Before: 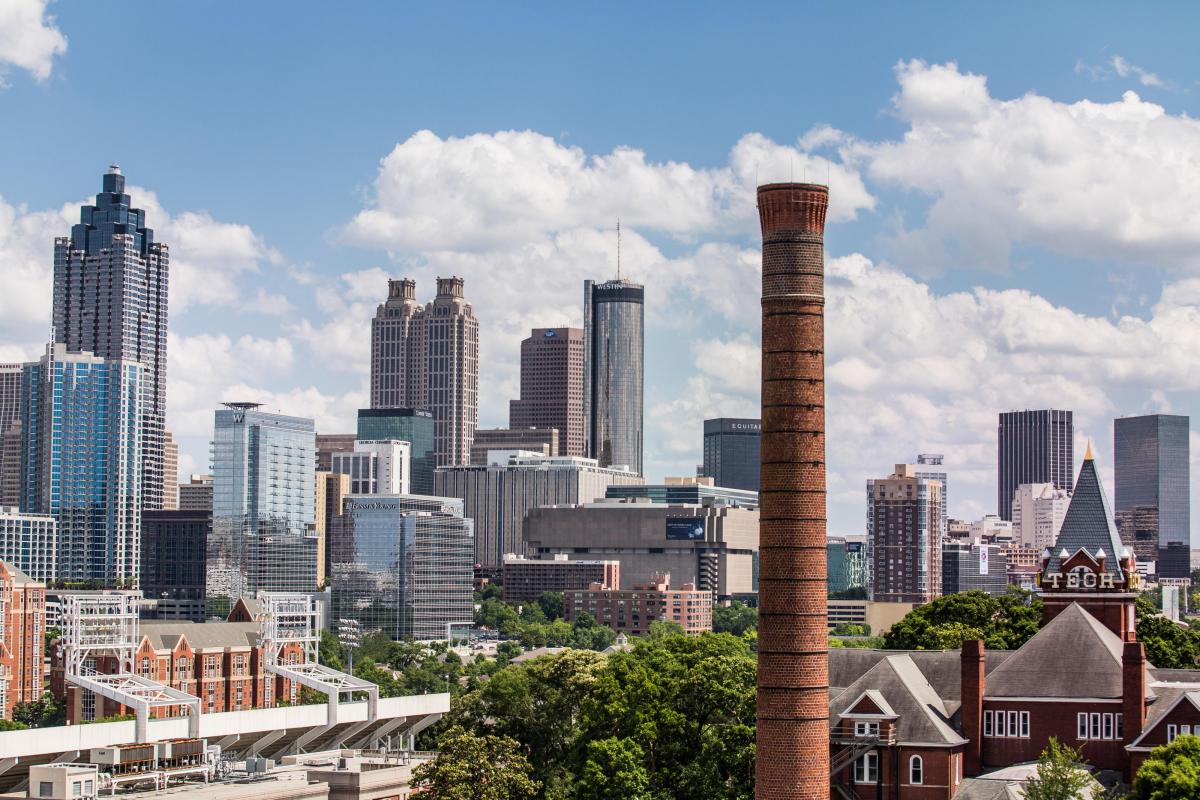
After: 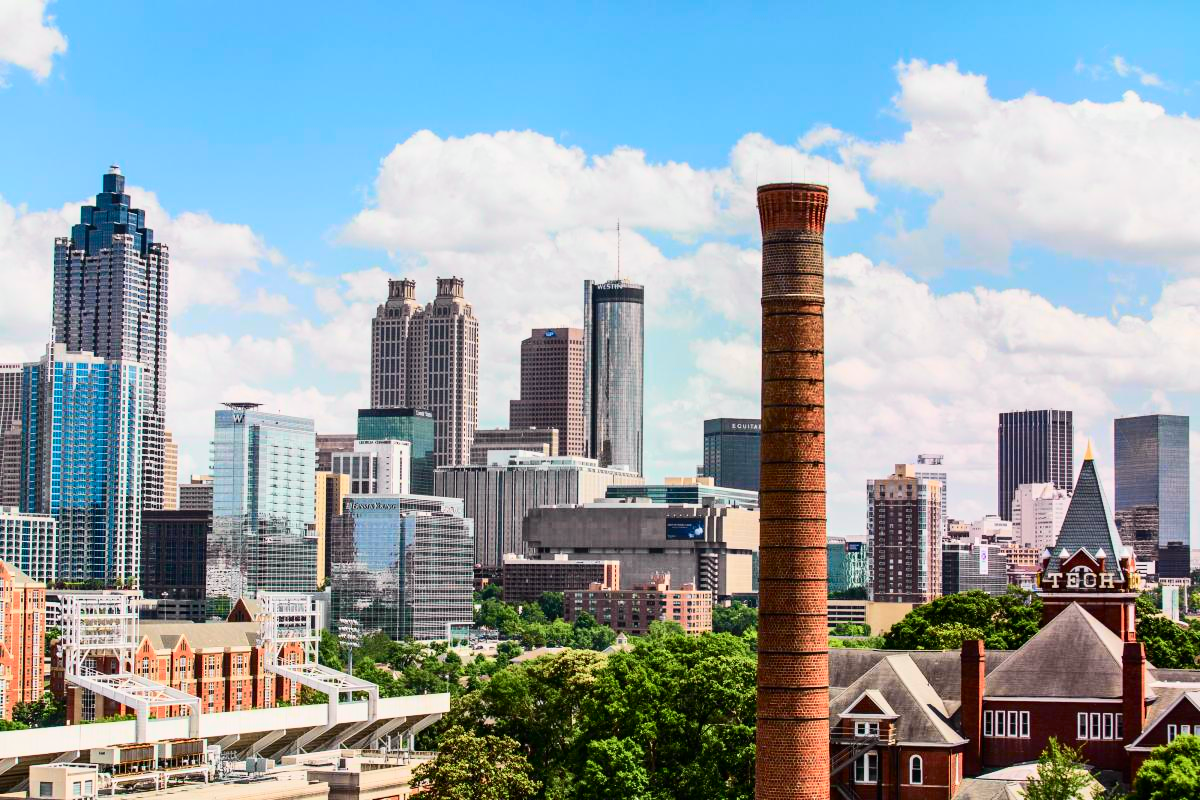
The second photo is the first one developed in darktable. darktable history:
tone curve: curves: ch0 [(0, 0.003) (0.044, 0.032) (0.12, 0.089) (0.197, 0.168) (0.281, 0.273) (0.468, 0.548) (0.588, 0.71) (0.701, 0.815) (0.86, 0.922) (1, 0.982)]; ch1 [(0, 0) (0.247, 0.215) (0.433, 0.382) (0.466, 0.426) (0.493, 0.481) (0.501, 0.5) (0.517, 0.524) (0.557, 0.582) (0.598, 0.651) (0.671, 0.735) (0.796, 0.85) (1, 1)]; ch2 [(0, 0) (0.249, 0.216) (0.357, 0.317) (0.448, 0.432) (0.478, 0.492) (0.498, 0.499) (0.517, 0.53) (0.537, 0.57) (0.569, 0.623) (0.61, 0.663) (0.706, 0.75) (0.808, 0.809) (0.991, 0.968)], color space Lab, independent channels, preserve colors none
